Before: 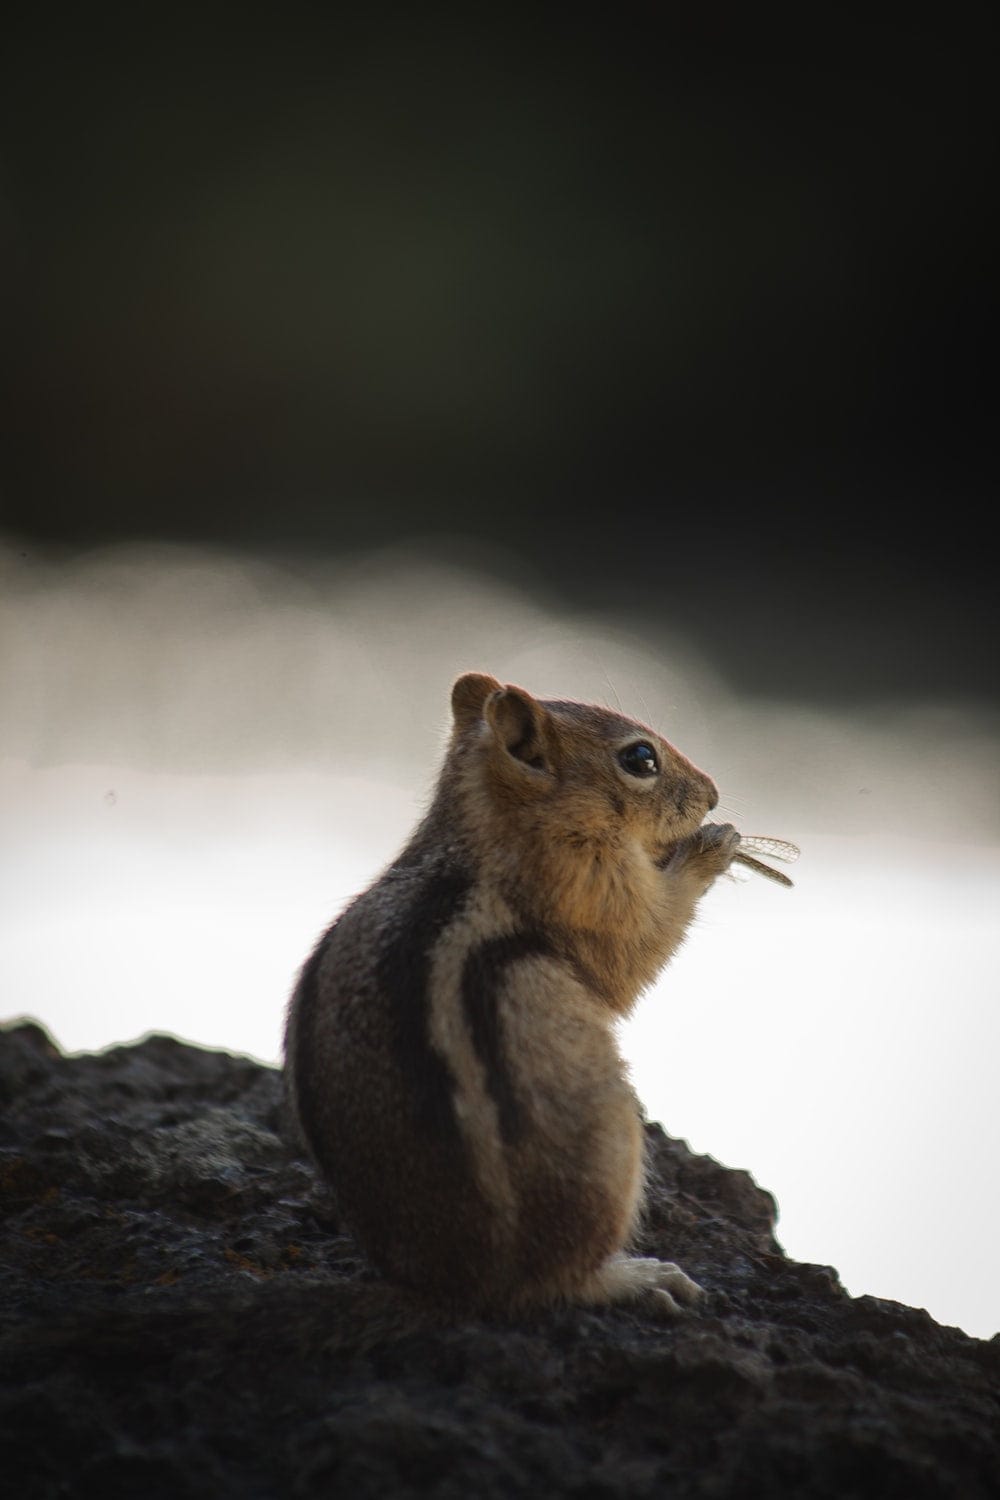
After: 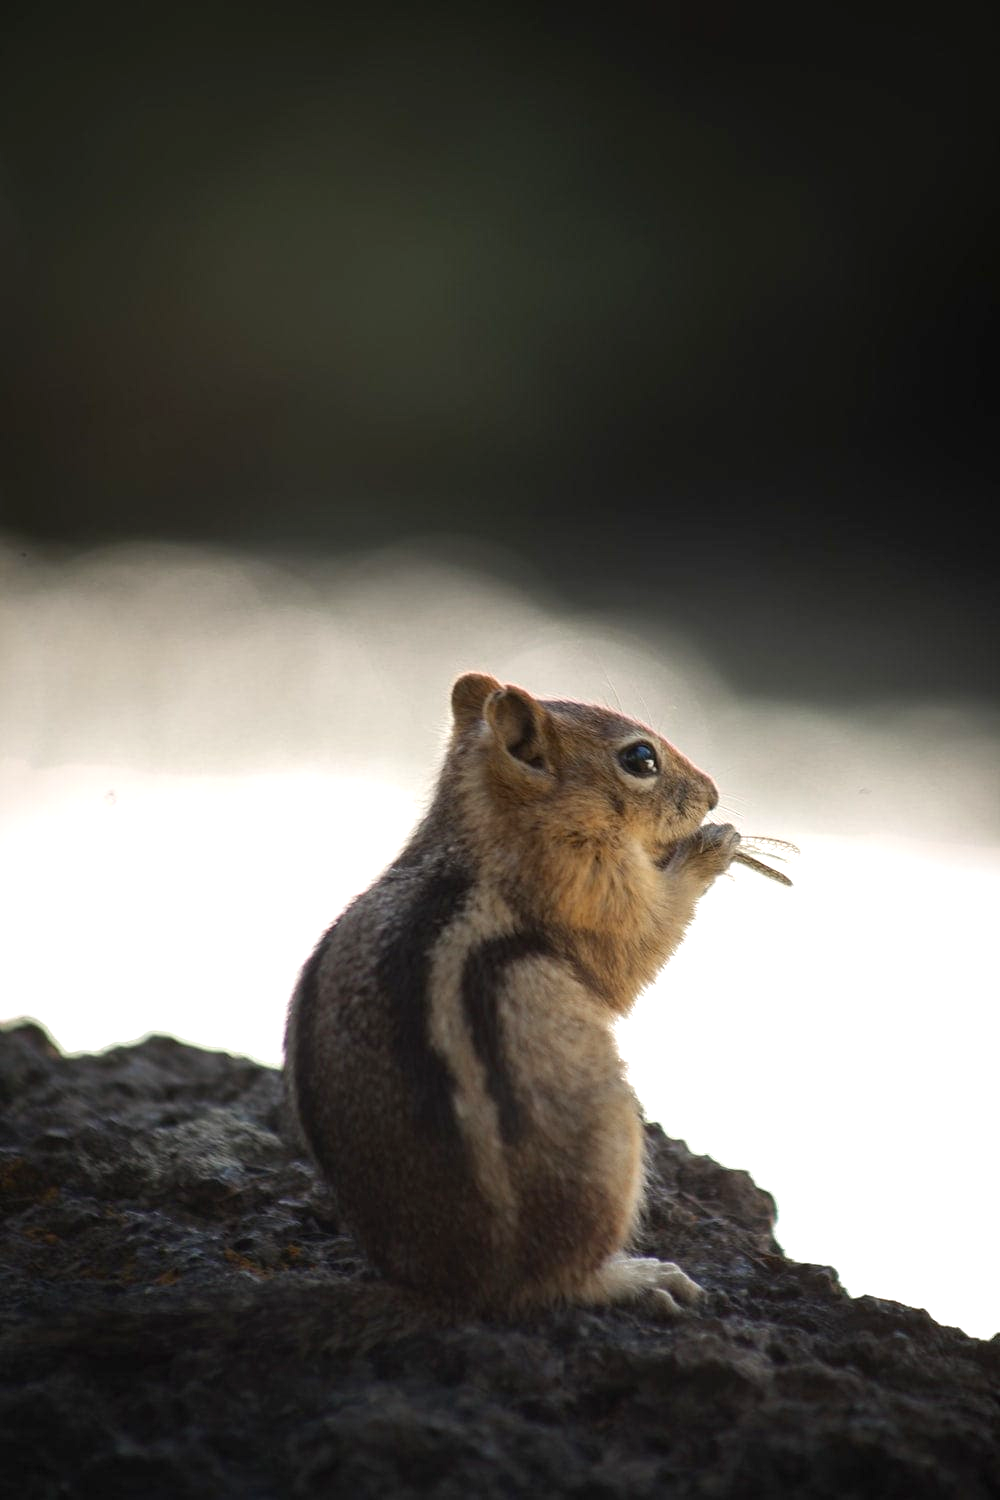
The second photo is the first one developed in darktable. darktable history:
exposure: black level correction 0.001, exposure 0.675 EV, compensate highlight preservation false
